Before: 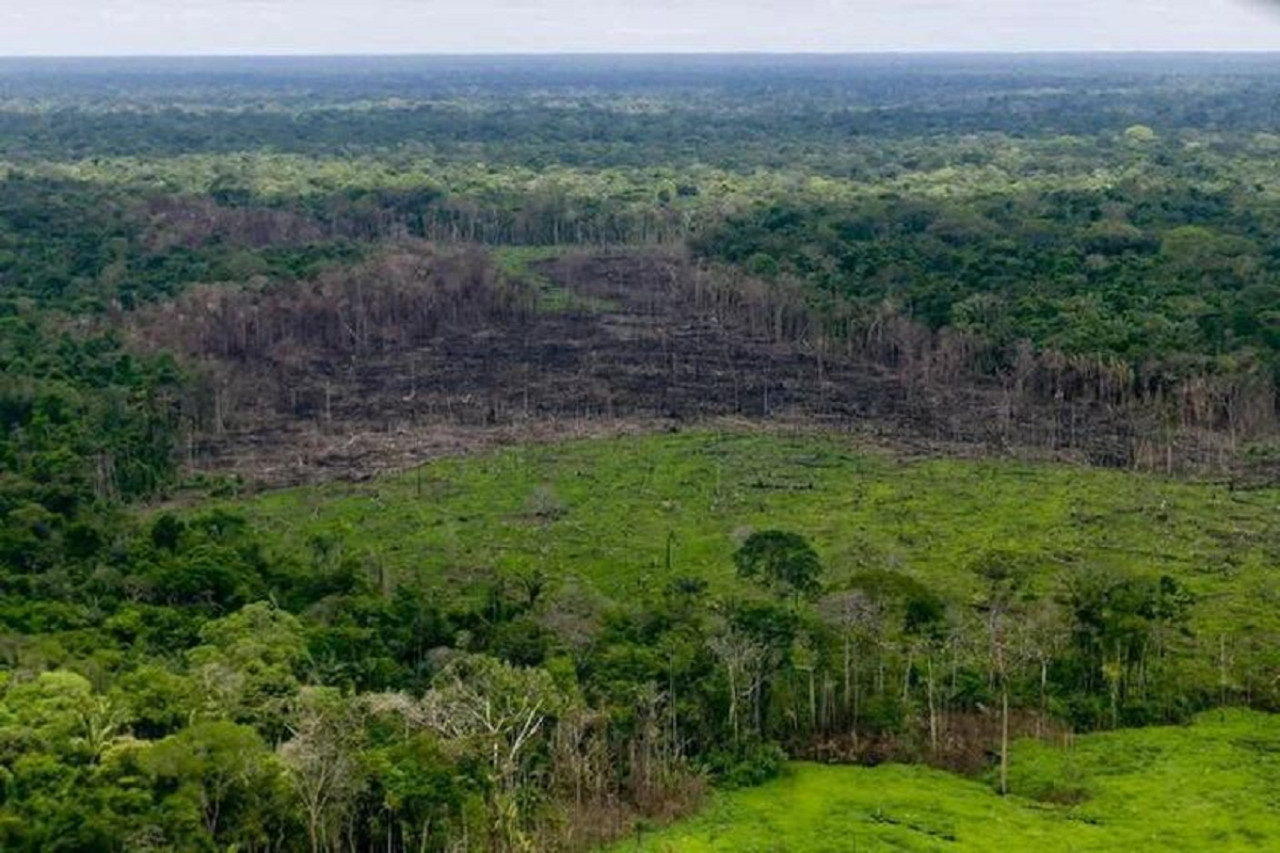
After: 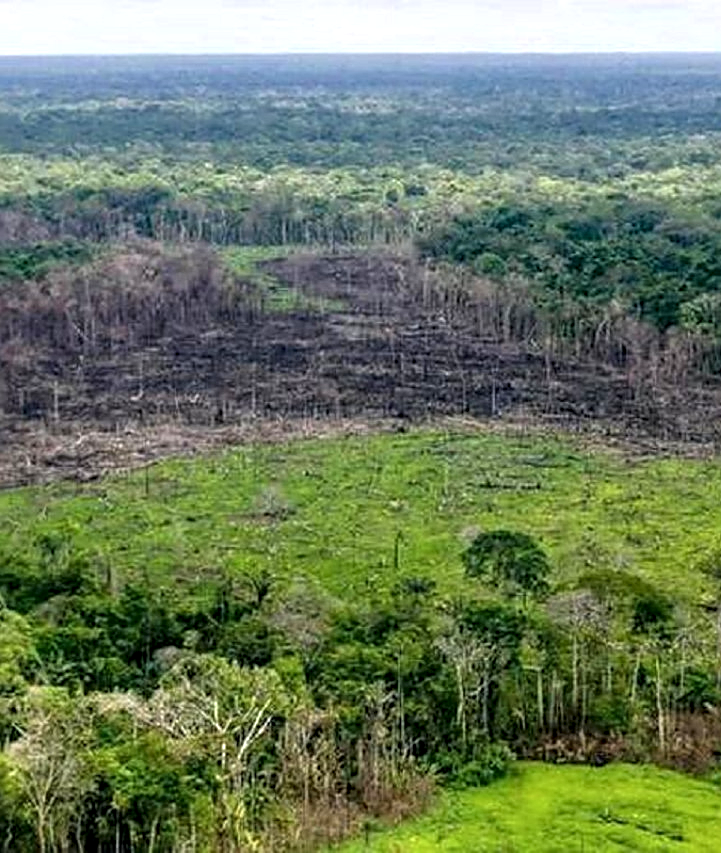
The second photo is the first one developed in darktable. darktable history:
local contrast: detail 130%
tone equalizer: -8 EV 0.006 EV, -7 EV -0.026 EV, -6 EV 0.01 EV, -5 EV 0.054 EV, -4 EV 0.312 EV, -3 EV 0.661 EV, -2 EV 0.561 EV, -1 EV 0.197 EV, +0 EV 0.027 EV
sharpen: on, module defaults
crop: left 21.267%, right 22.347%
color correction: highlights b* 0.042, saturation 0.976
exposure: exposure 0.295 EV, compensate highlight preservation false
